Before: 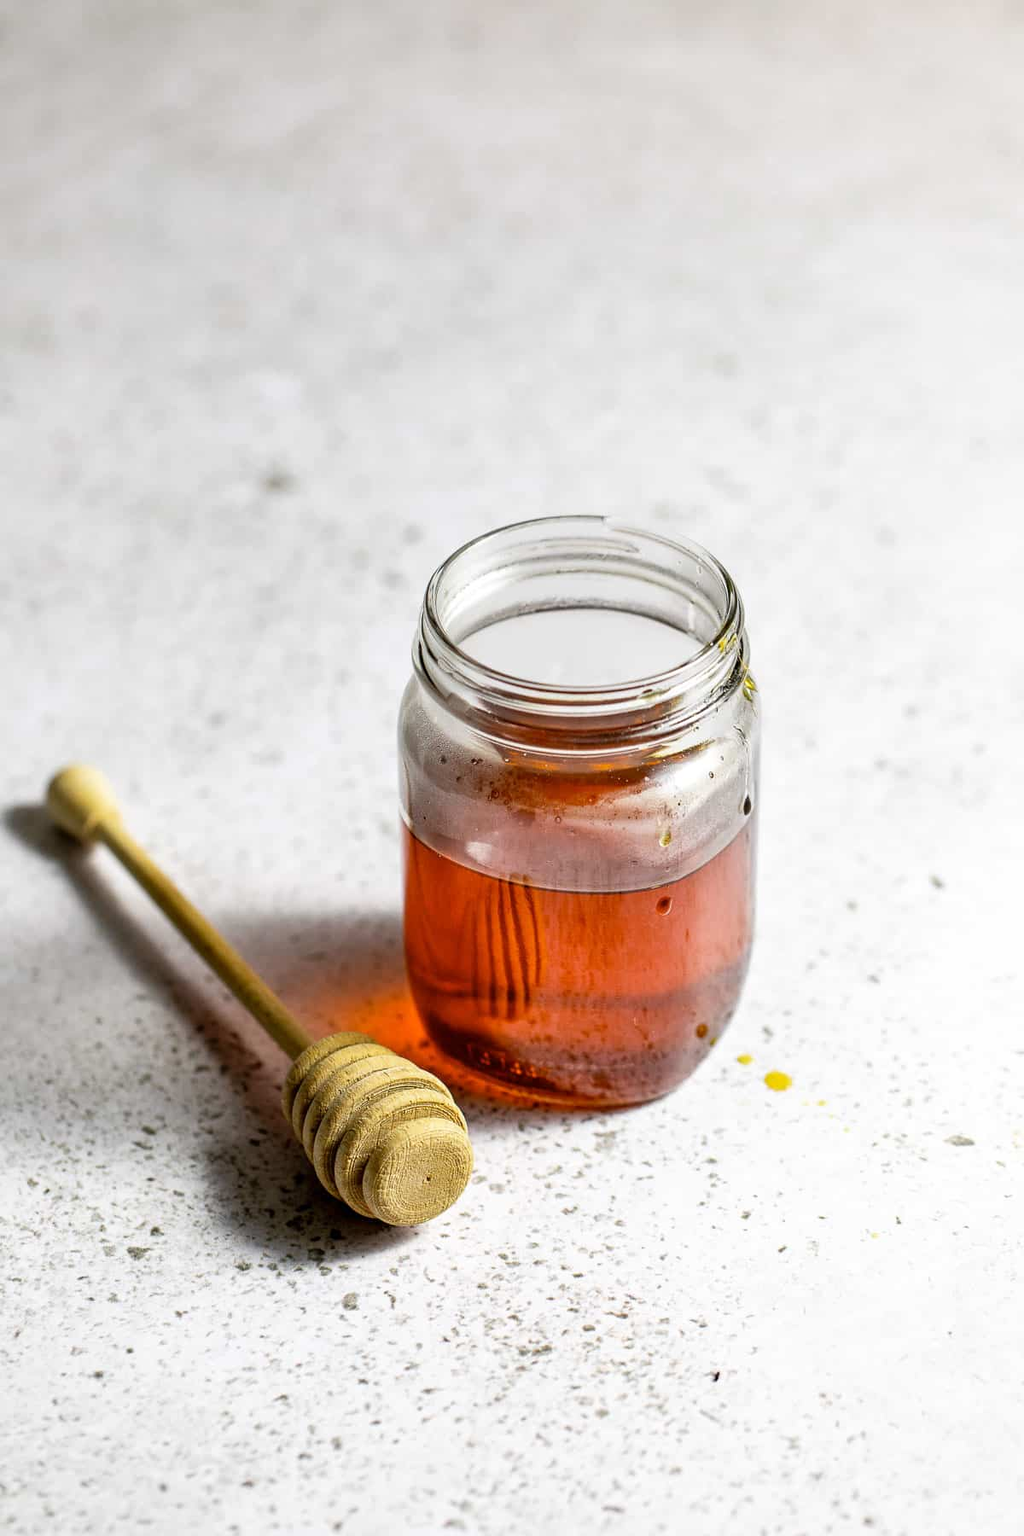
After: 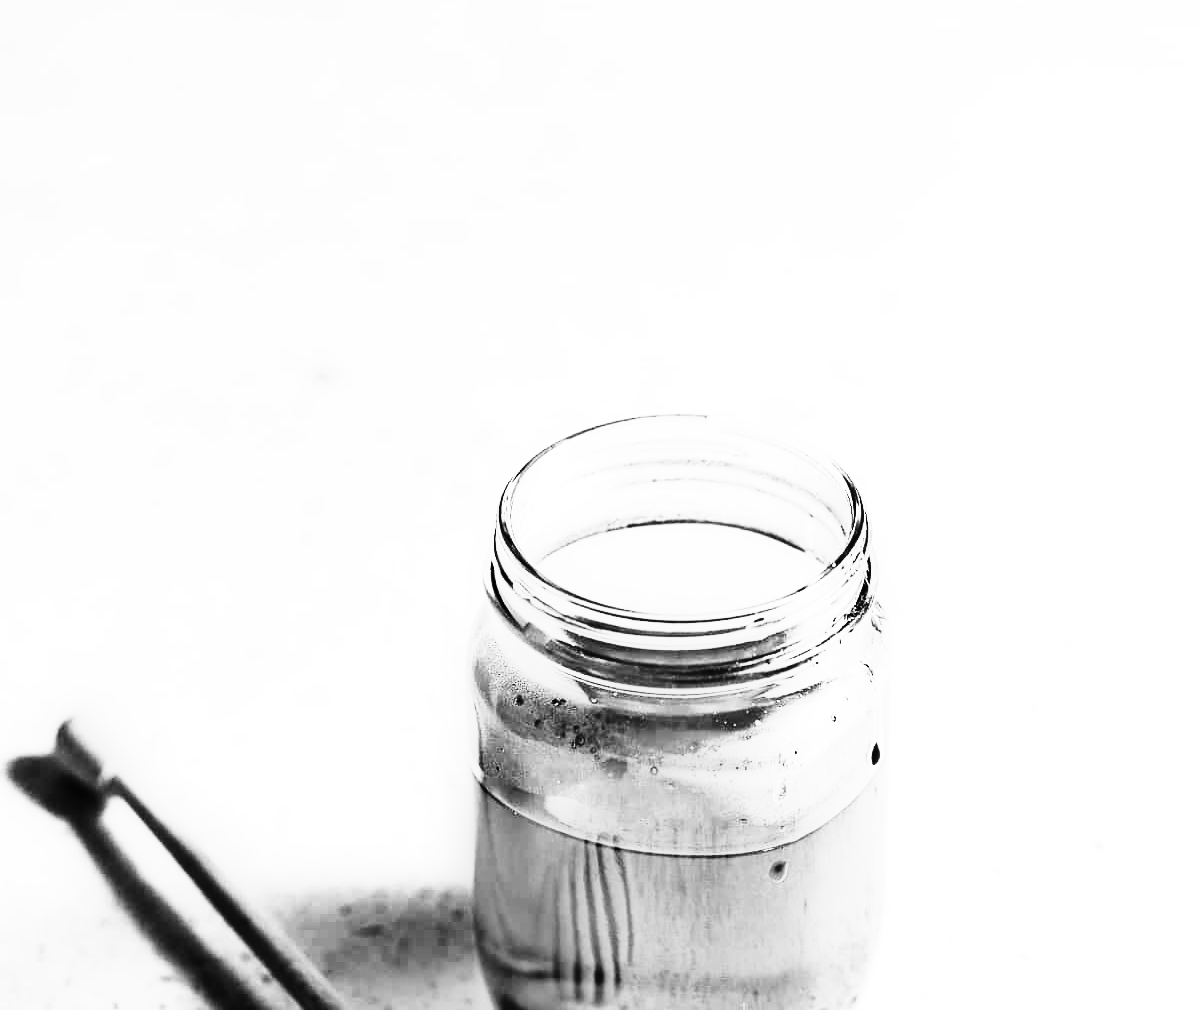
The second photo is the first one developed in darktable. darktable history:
crop and rotate: top 10.605%, bottom 33.274%
monochrome: on, module defaults
white balance: red 1.467, blue 0.684
contrast brightness saturation: contrast 0.28
tone curve: curves: ch0 [(0, 0) (0.003, 0.003) (0.011, 0.006) (0.025, 0.012) (0.044, 0.02) (0.069, 0.023) (0.1, 0.029) (0.136, 0.037) (0.177, 0.058) (0.224, 0.084) (0.277, 0.137) (0.335, 0.209) (0.399, 0.336) (0.468, 0.478) (0.543, 0.63) (0.623, 0.789) (0.709, 0.903) (0.801, 0.967) (0.898, 0.987) (1, 1)], preserve colors none
